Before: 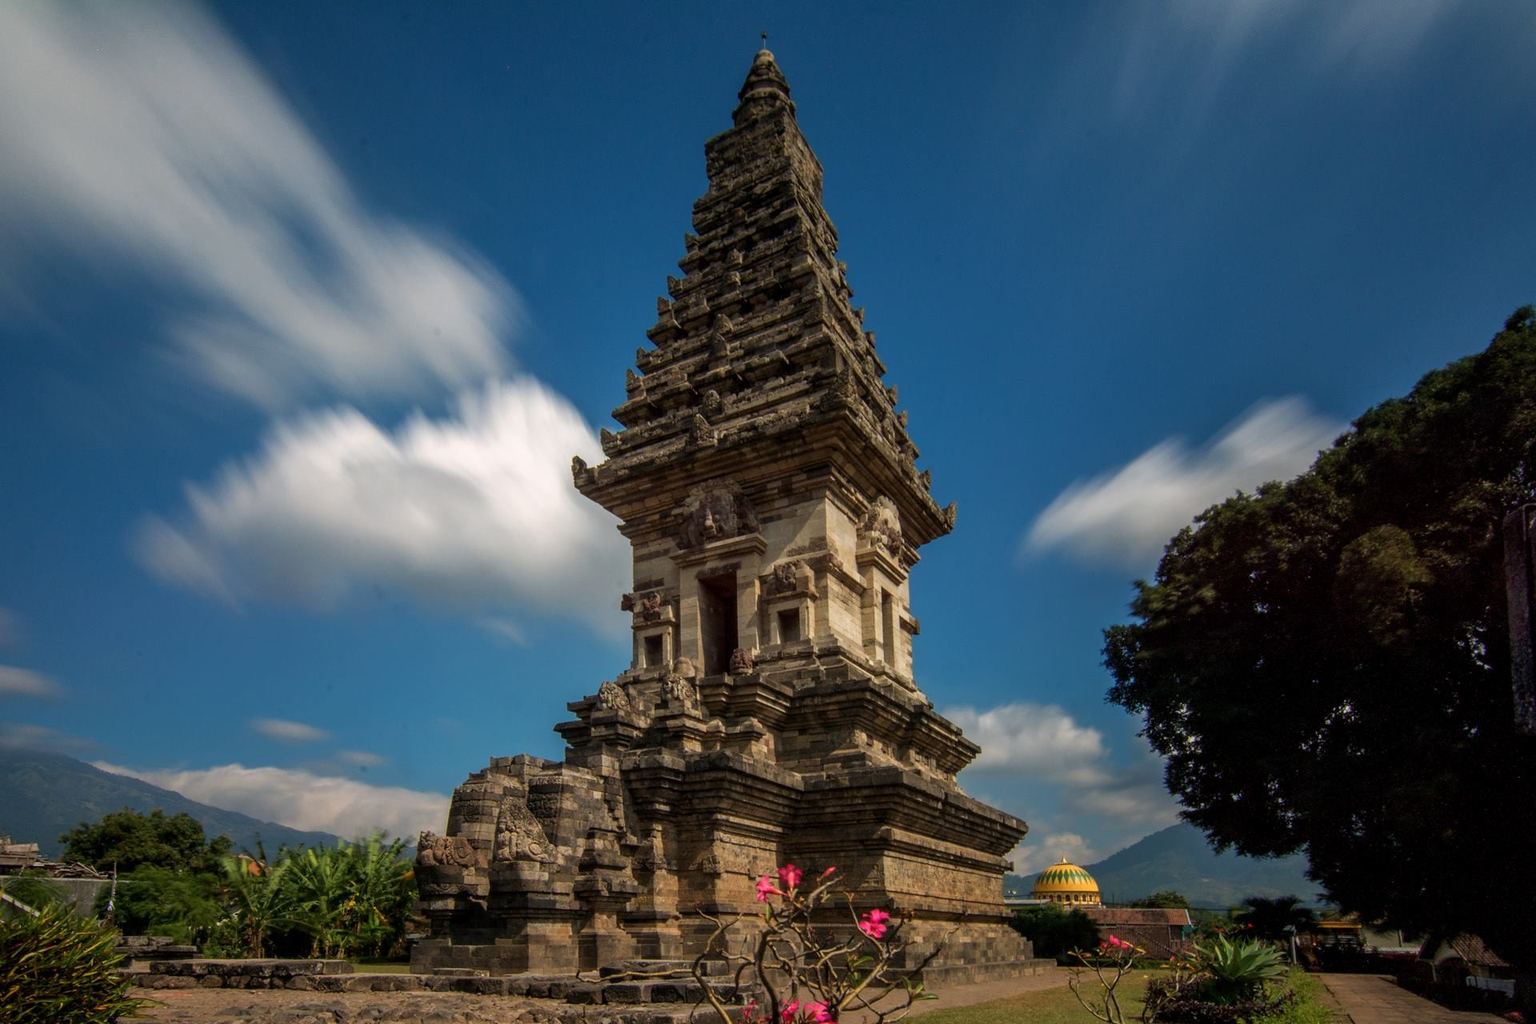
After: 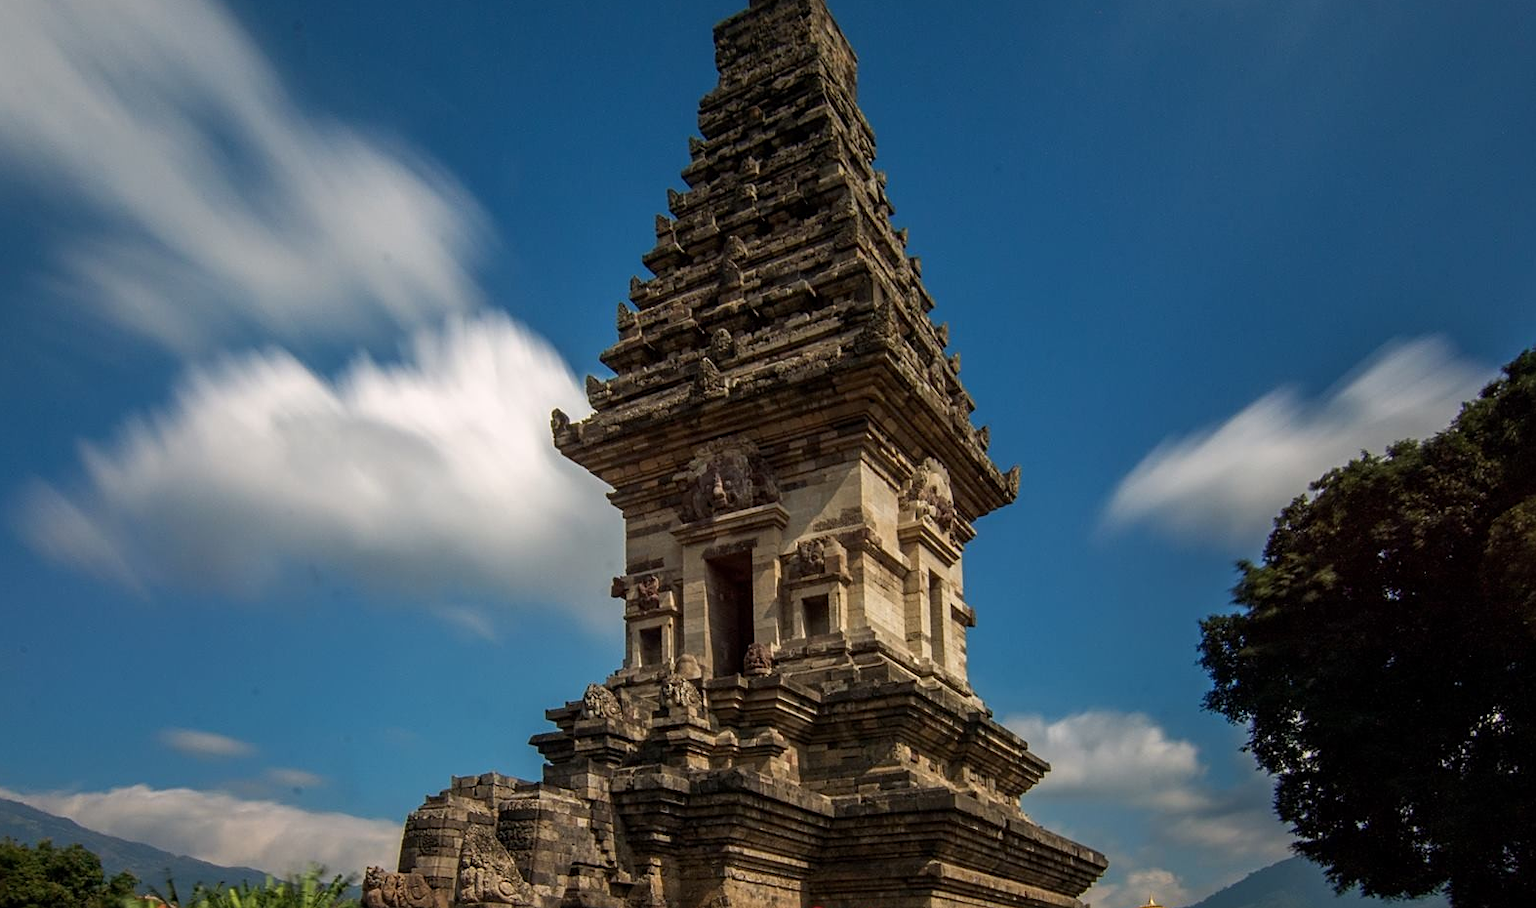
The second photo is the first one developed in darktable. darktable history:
crop: left 7.856%, top 11.836%, right 10.12%, bottom 15.387%
sharpen: radius 2.529, amount 0.323
